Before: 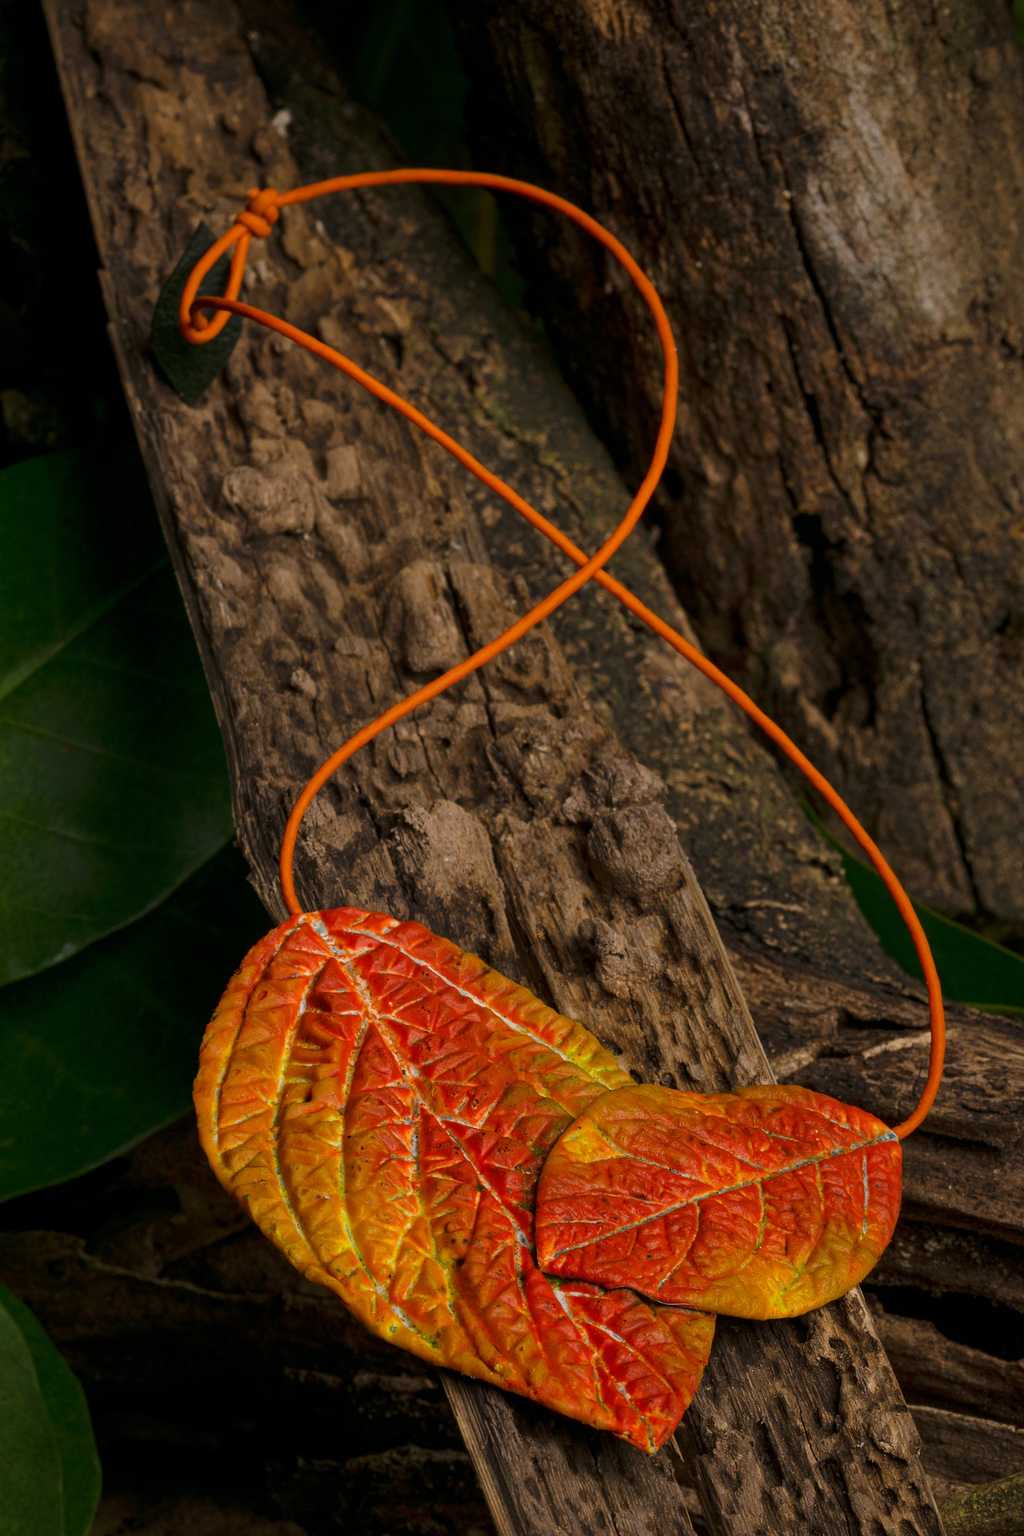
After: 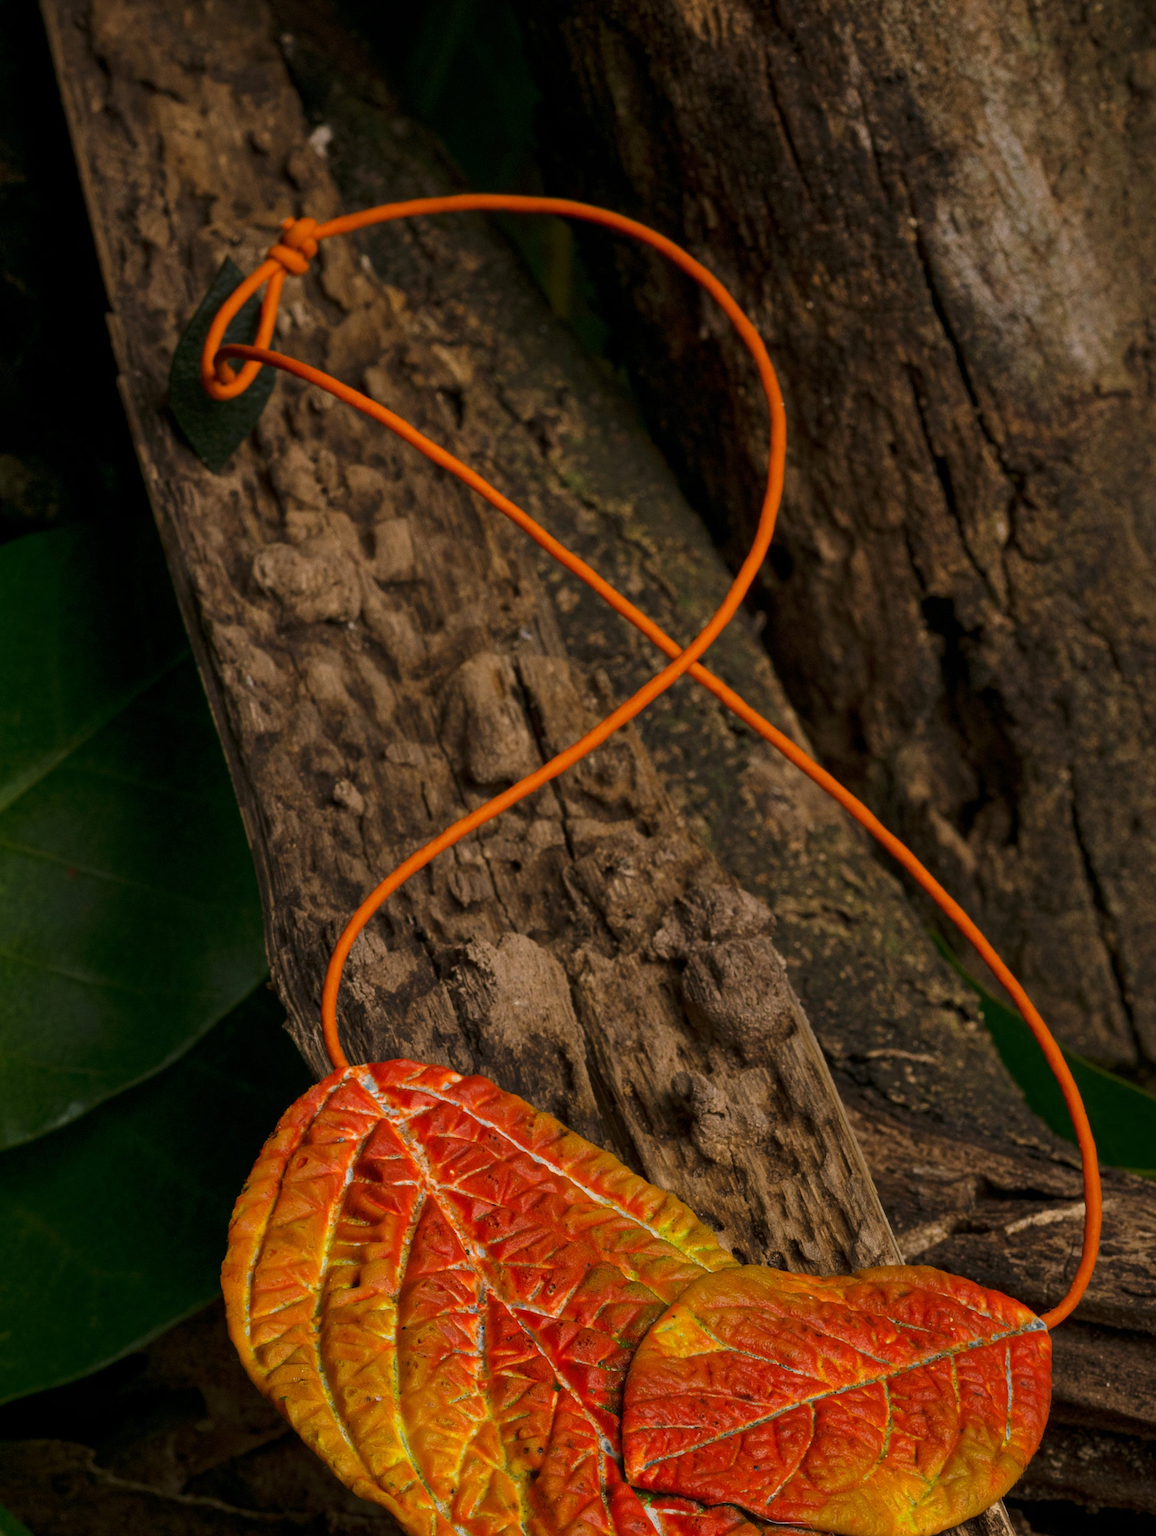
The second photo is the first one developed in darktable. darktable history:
crop and rotate: angle 0.21°, left 0.327%, right 2.719%, bottom 14.132%
velvia: strength 15.25%
